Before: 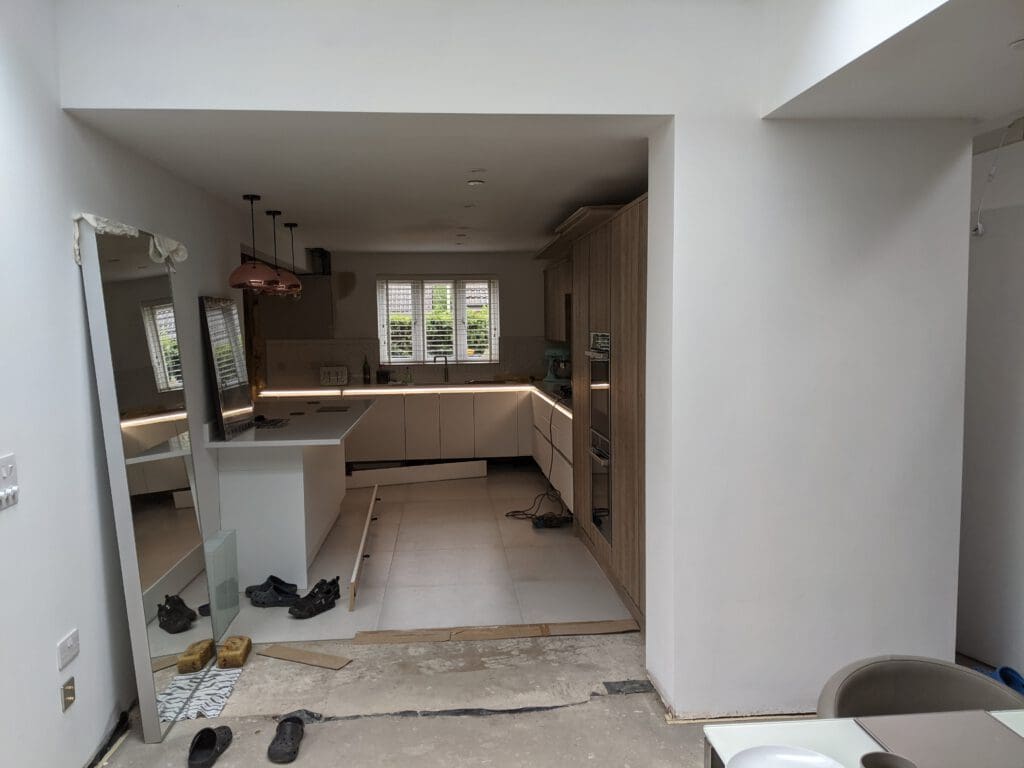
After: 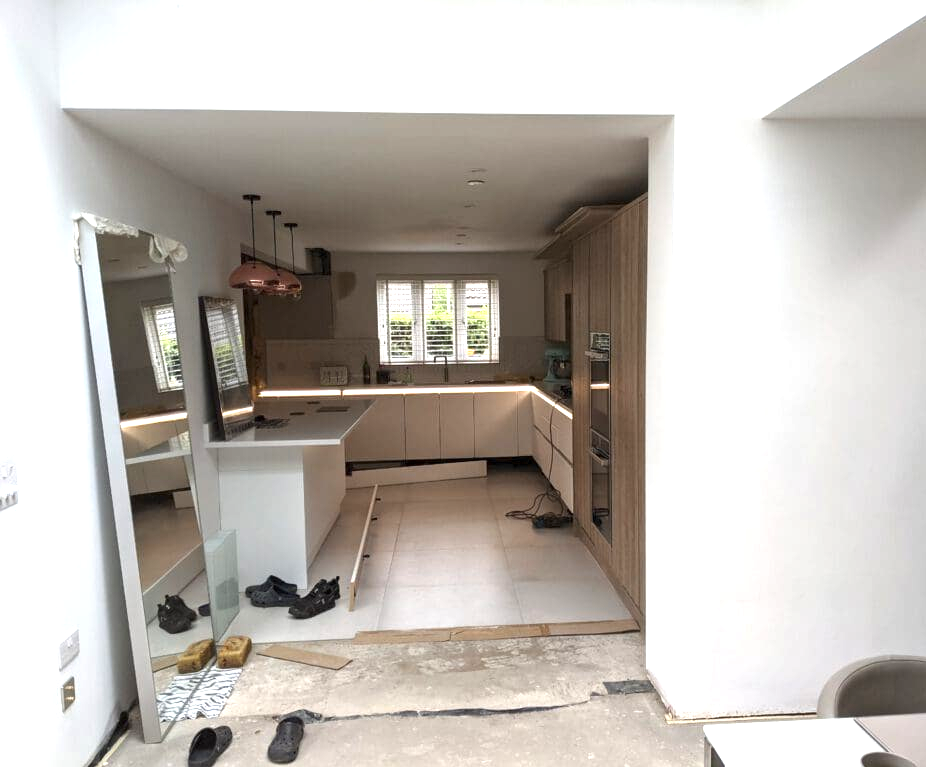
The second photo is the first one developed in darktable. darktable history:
crop: right 9.506%, bottom 0.02%
exposure: exposure 1.148 EV, compensate highlight preservation false
